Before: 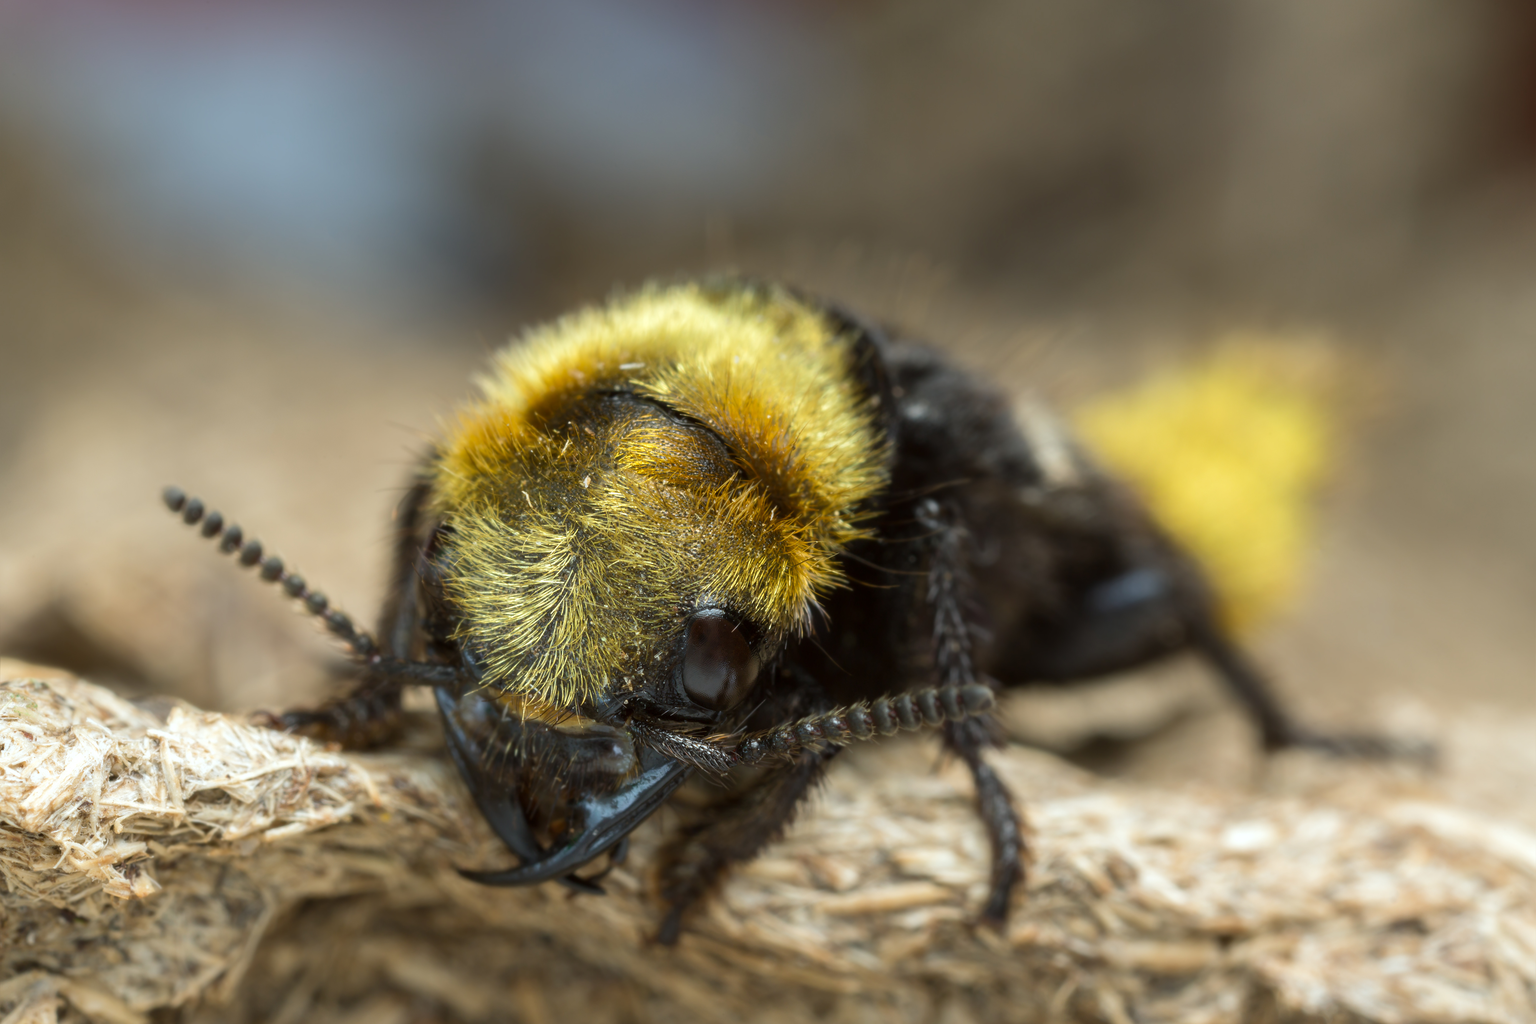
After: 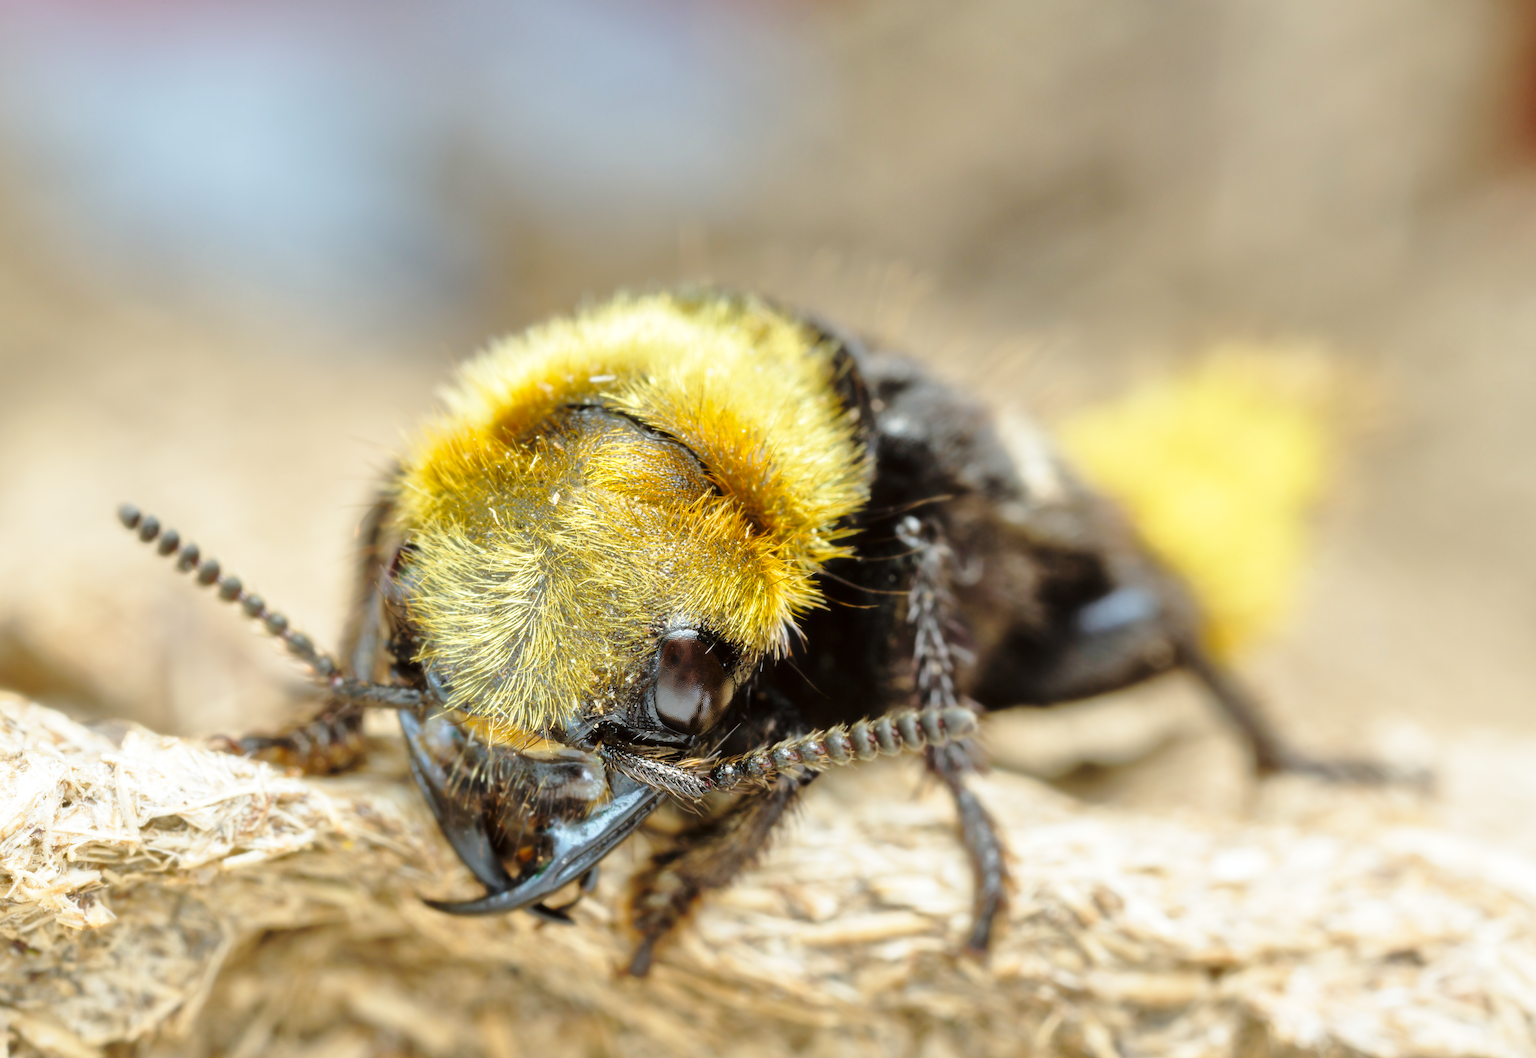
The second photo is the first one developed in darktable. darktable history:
crop and rotate: left 3.217%
base curve: curves: ch0 [(0, 0) (0.028, 0.03) (0.121, 0.232) (0.46, 0.748) (0.859, 0.968) (1, 1)], preserve colors none
tone equalizer: -7 EV 0.154 EV, -6 EV 0.615 EV, -5 EV 1.15 EV, -4 EV 1.35 EV, -3 EV 1.17 EV, -2 EV 0.6 EV, -1 EV 0.164 EV
